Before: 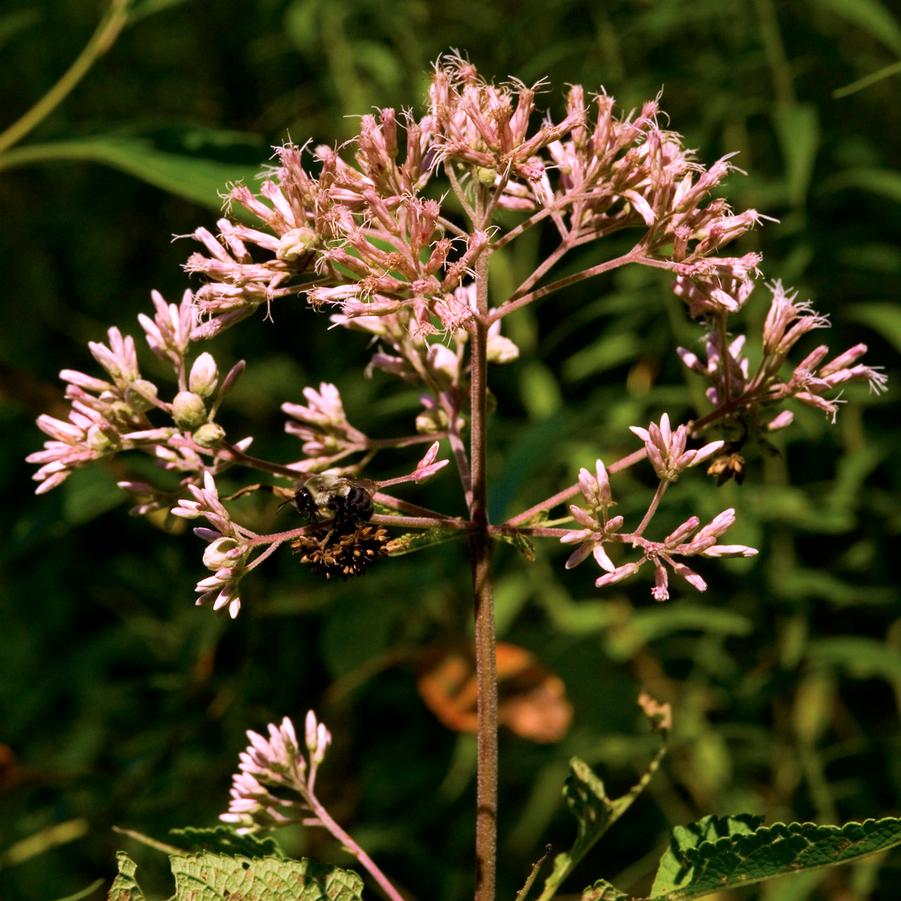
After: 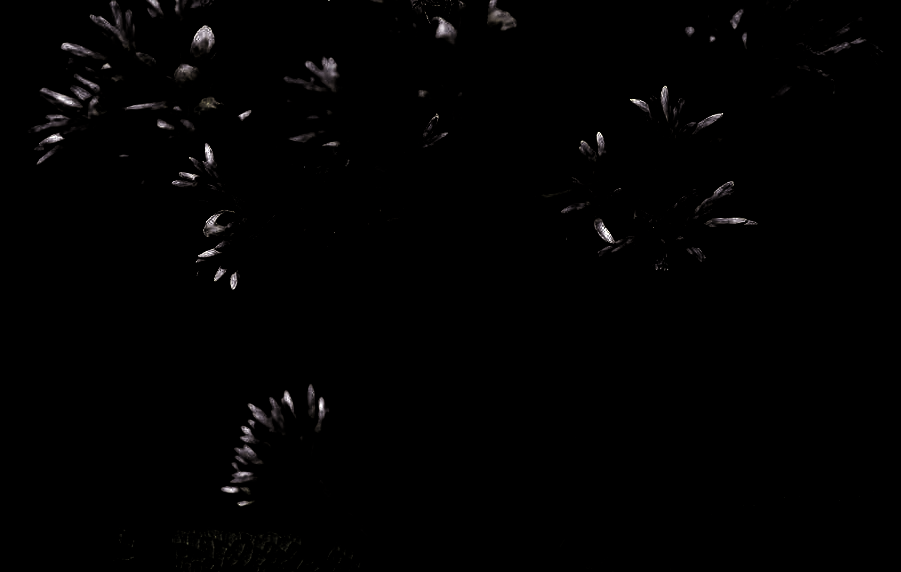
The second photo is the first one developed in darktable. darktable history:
crop and rotate: top 36.435%
levels: levels [0.721, 0.937, 0.997]
tone equalizer: on, module defaults
